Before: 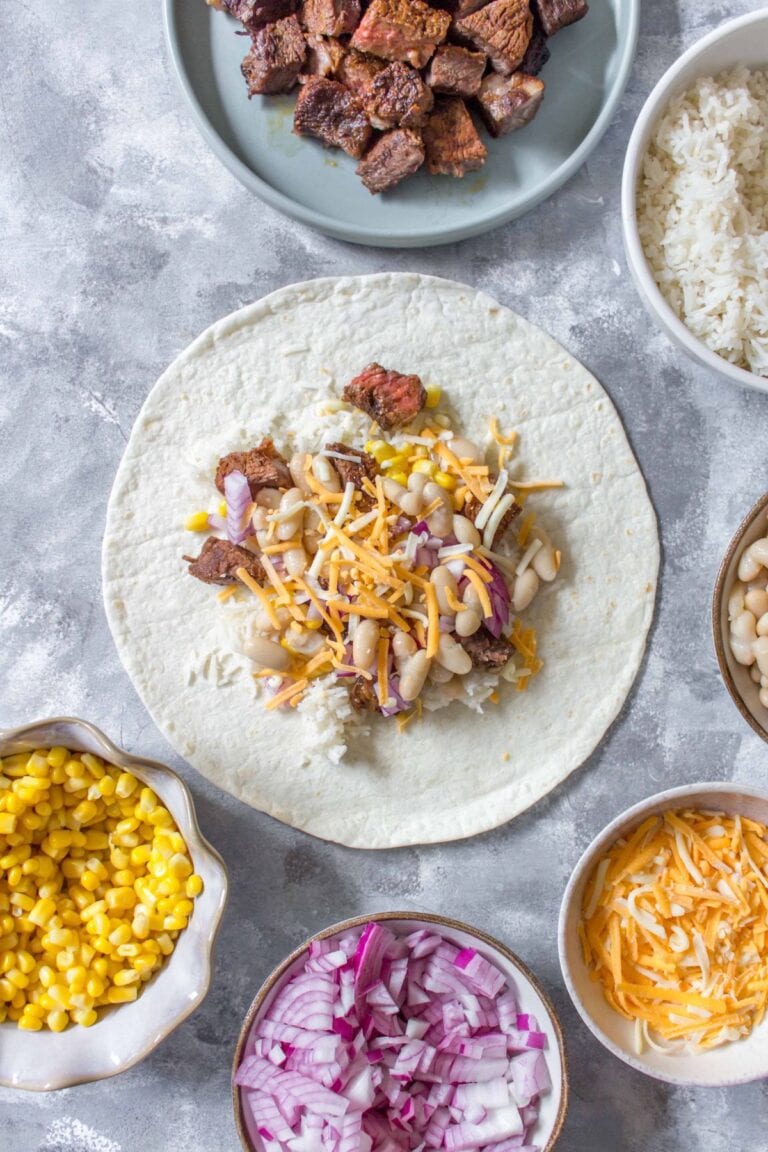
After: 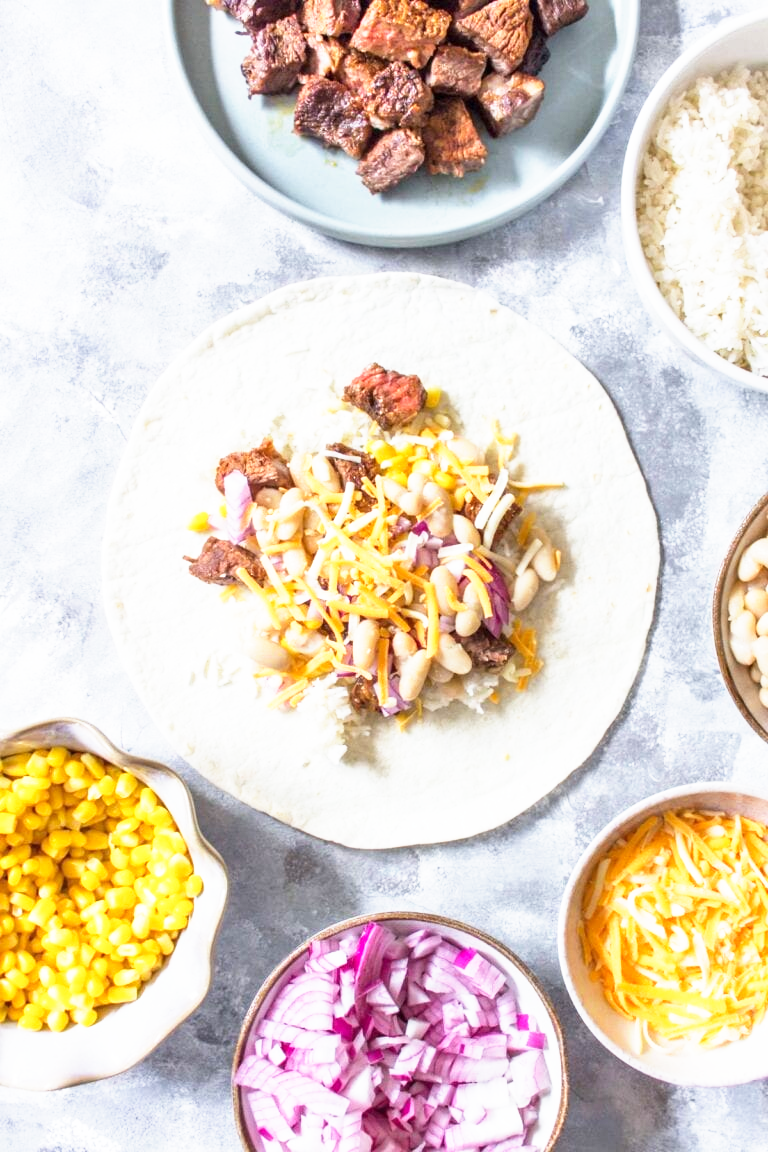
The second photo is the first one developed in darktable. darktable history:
base curve: curves: ch0 [(0, 0) (0.495, 0.917) (1, 1)], preserve colors none
